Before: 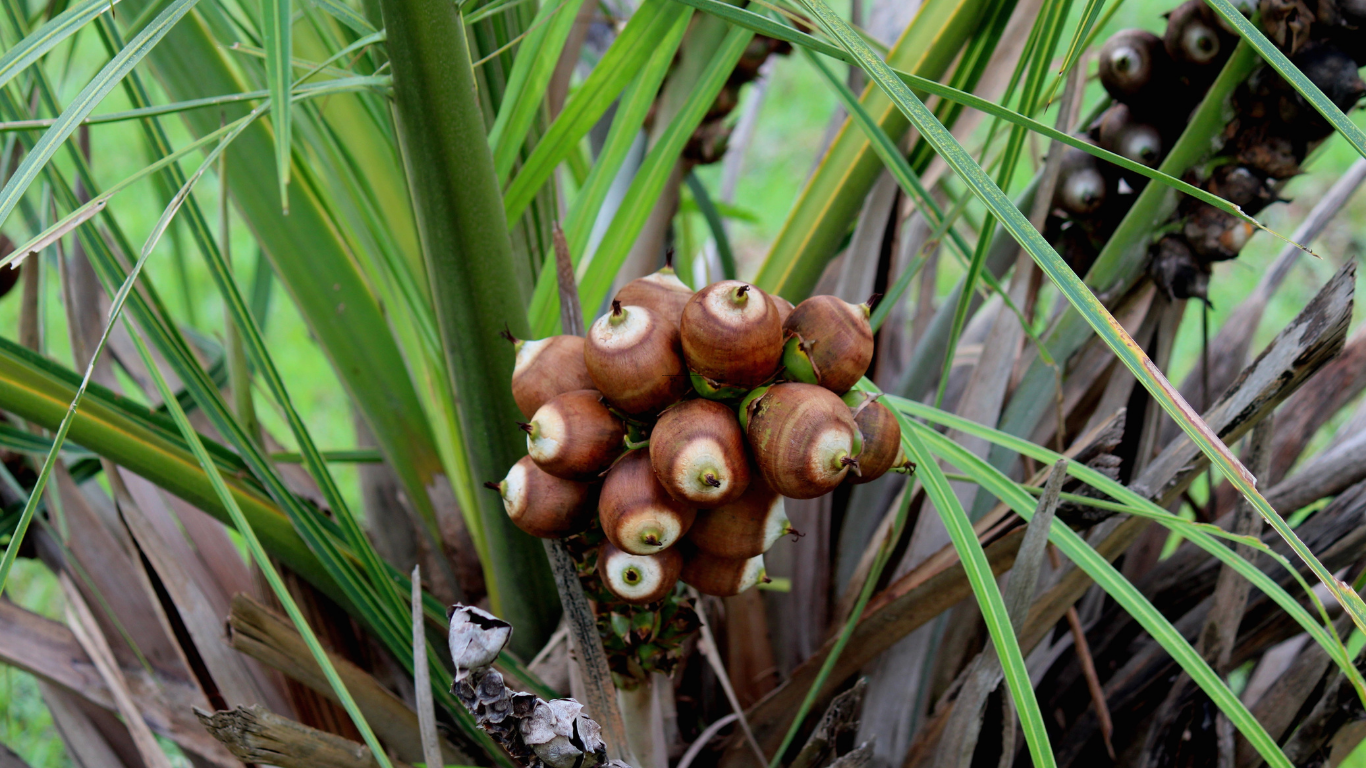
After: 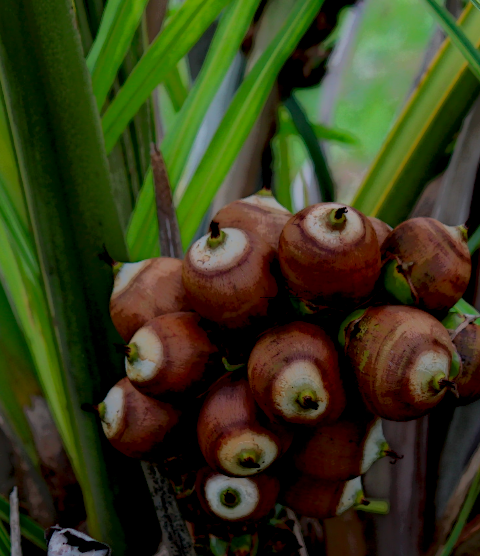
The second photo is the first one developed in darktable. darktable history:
local contrast: highlights 0%, shadows 198%, detail 164%, midtone range 0.001
crop and rotate: left 29.476%, top 10.214%, right 35.32%, bottom 17.333%
